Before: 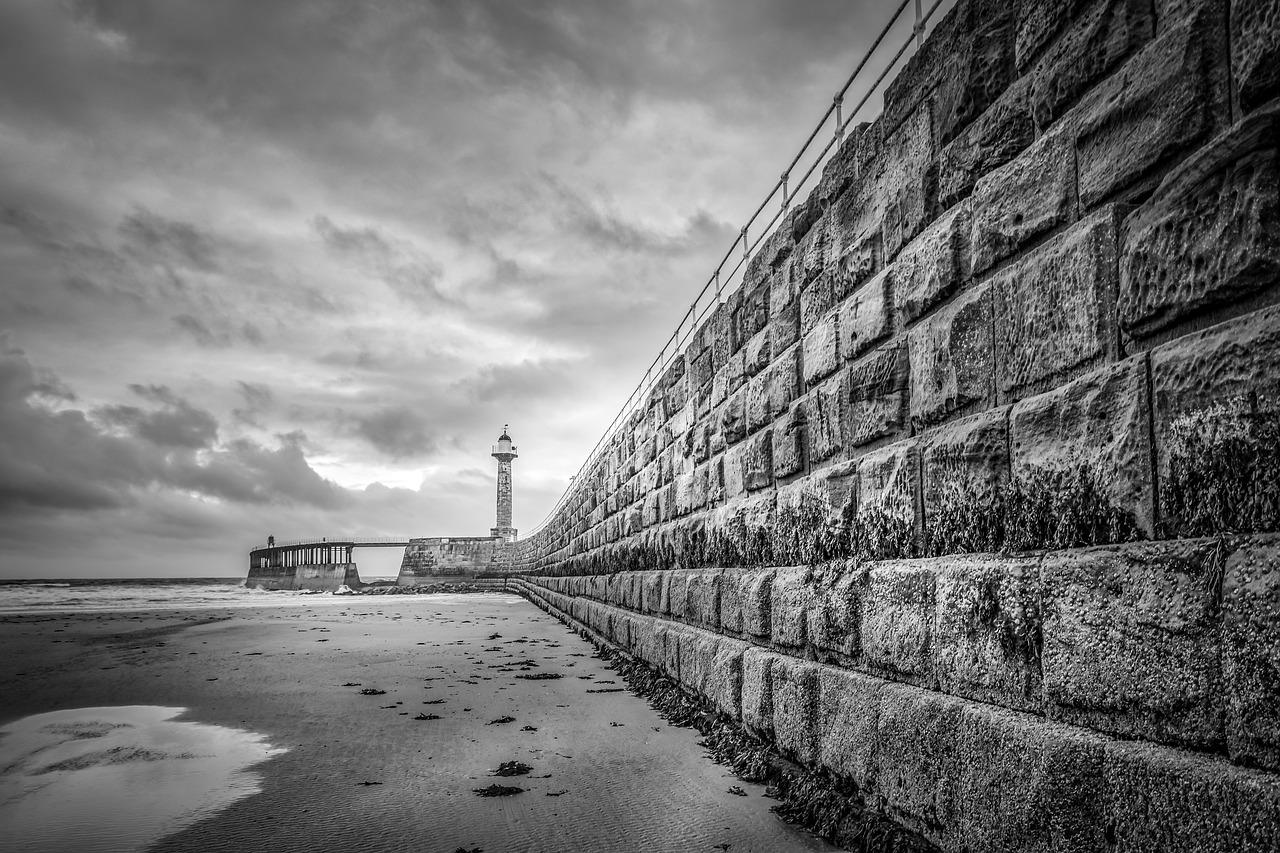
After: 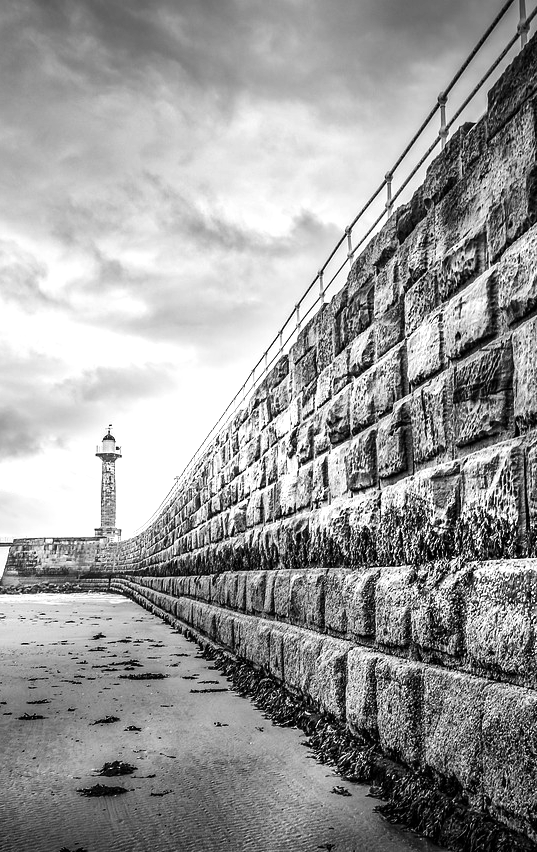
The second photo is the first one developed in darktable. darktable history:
tone equalizer: -8 EV -0.717 EV, -7 EV -0.707 EV, -6 EV -0.639 EV, -5 EV -0.398 EV, -3 EV 0.384 EV, -2 EV 0.6 EV, -1 EV 0.684 EV, +0 EV 0.773 EV, edges refinement/feathering 500, mask exposure compensation -1.57 EV, preserve details no
crop: left 30.955%, right 27.032%
